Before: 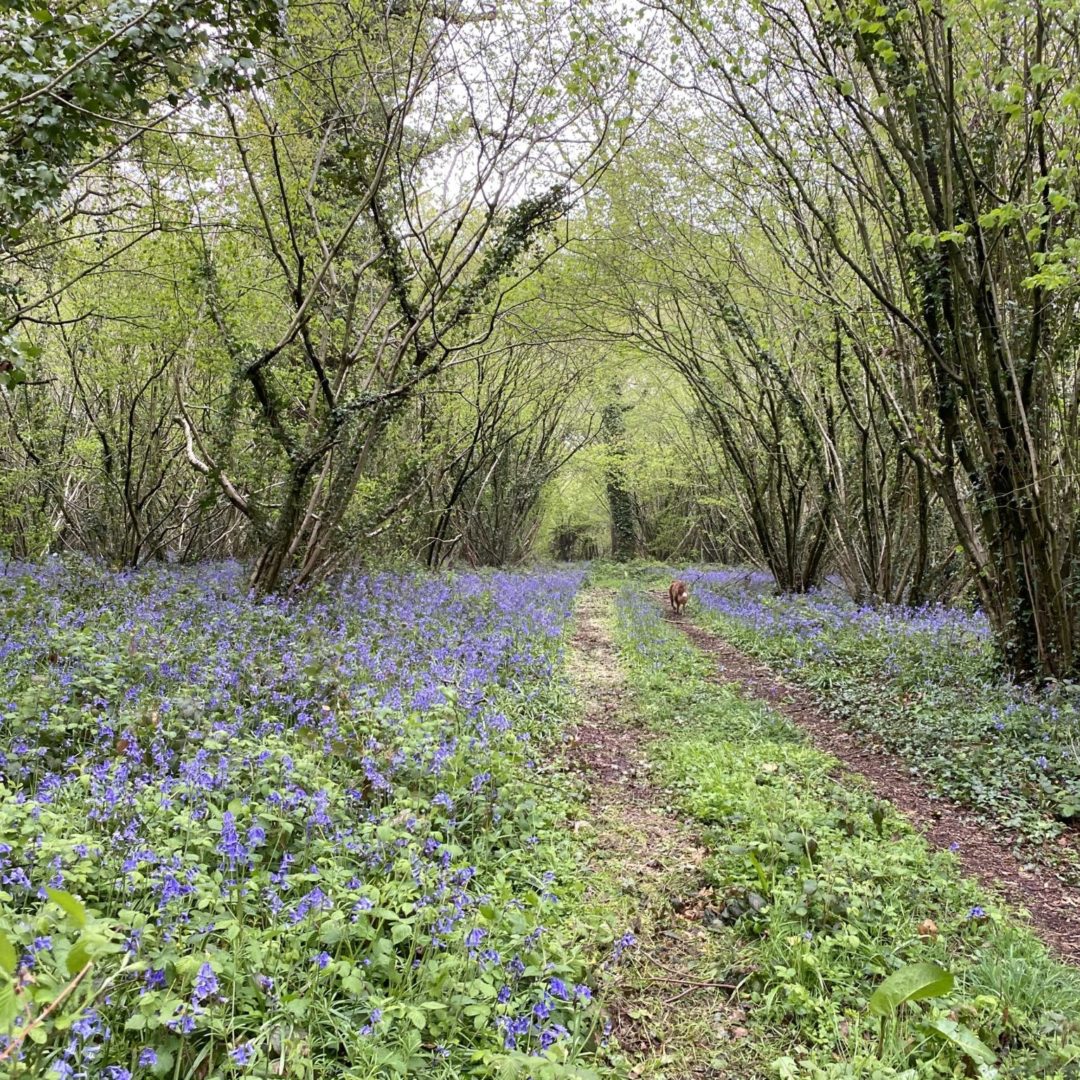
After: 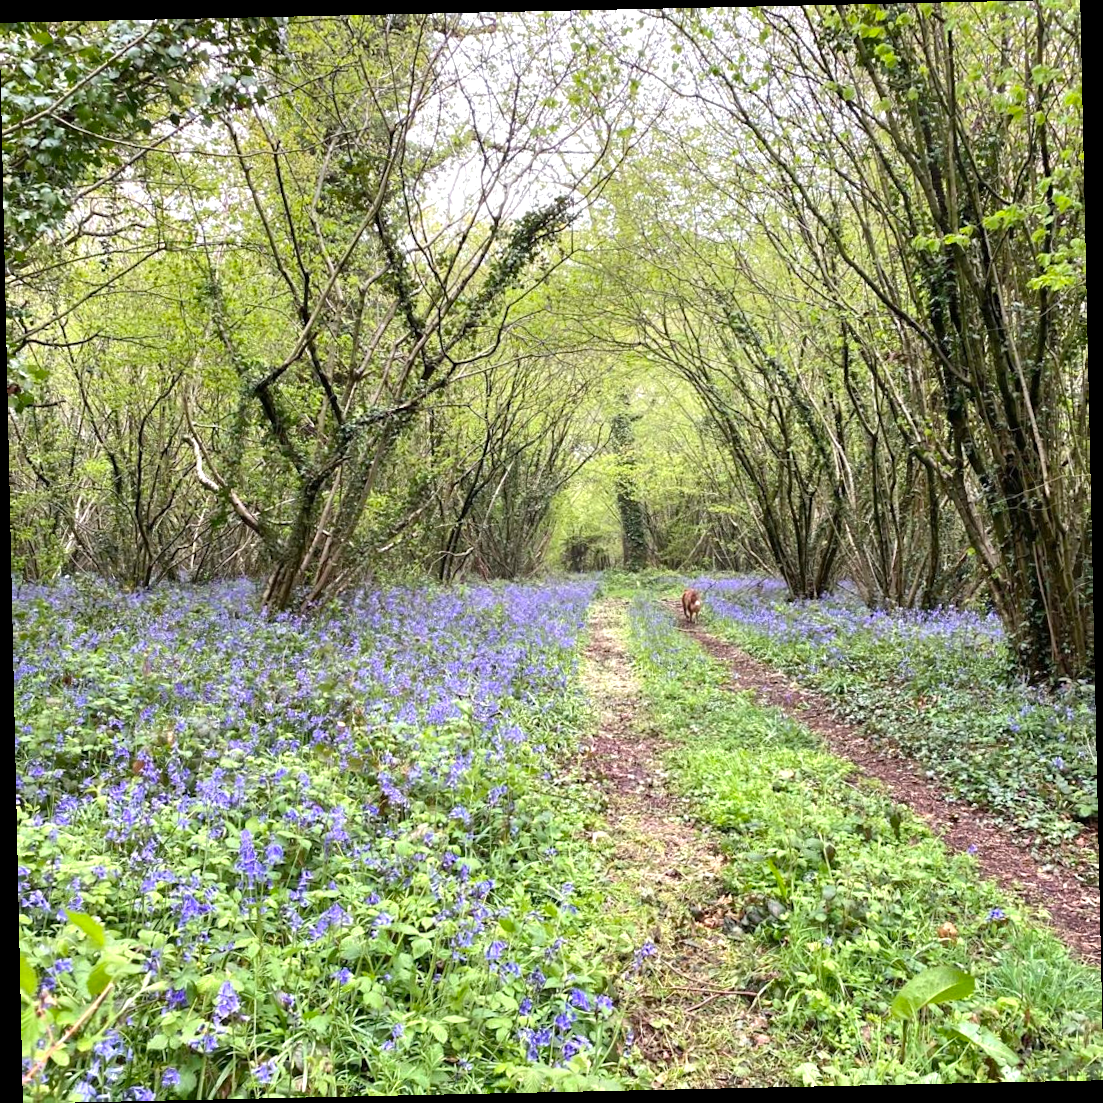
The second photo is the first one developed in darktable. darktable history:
rotate and perspective: rotation -1.24°, automatic cropping off
exposure: exposure 0.515 EV, compensate highlight preservation false
